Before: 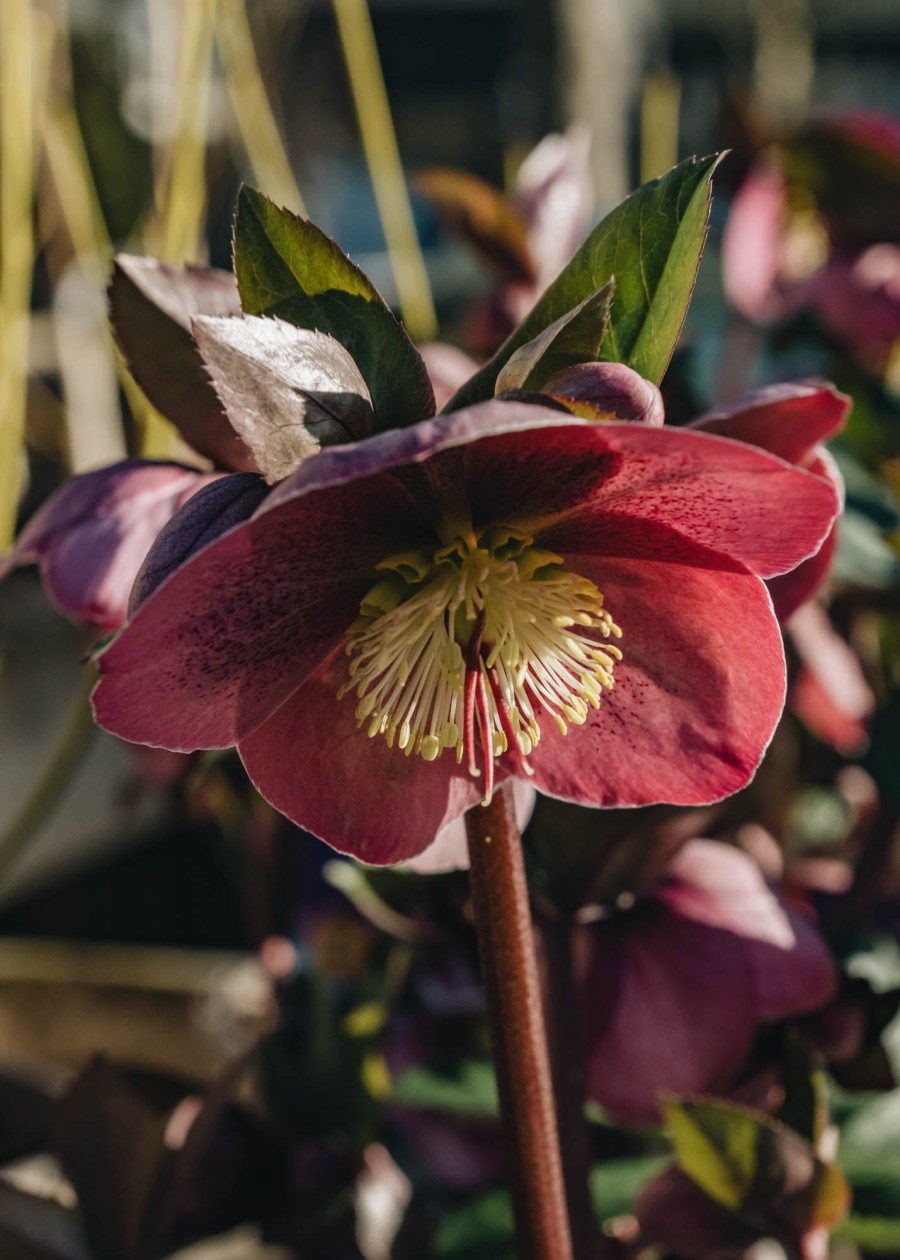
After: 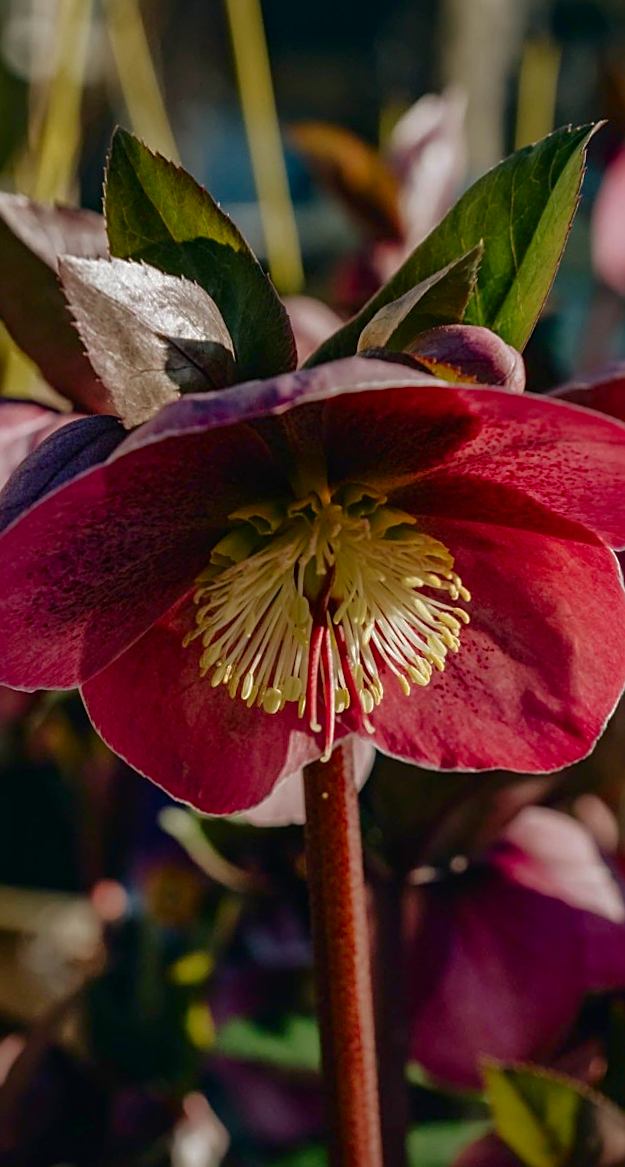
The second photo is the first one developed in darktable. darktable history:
contrast brightness saturation: brightness -0.2, saturation 0.08
crop and rotate: angle -3.27°, left 14.277%, top 0.028%, right 10.766%, bottom 0.028%
shadows and highlights: on, module defaults
sharpen: on, module defaults
